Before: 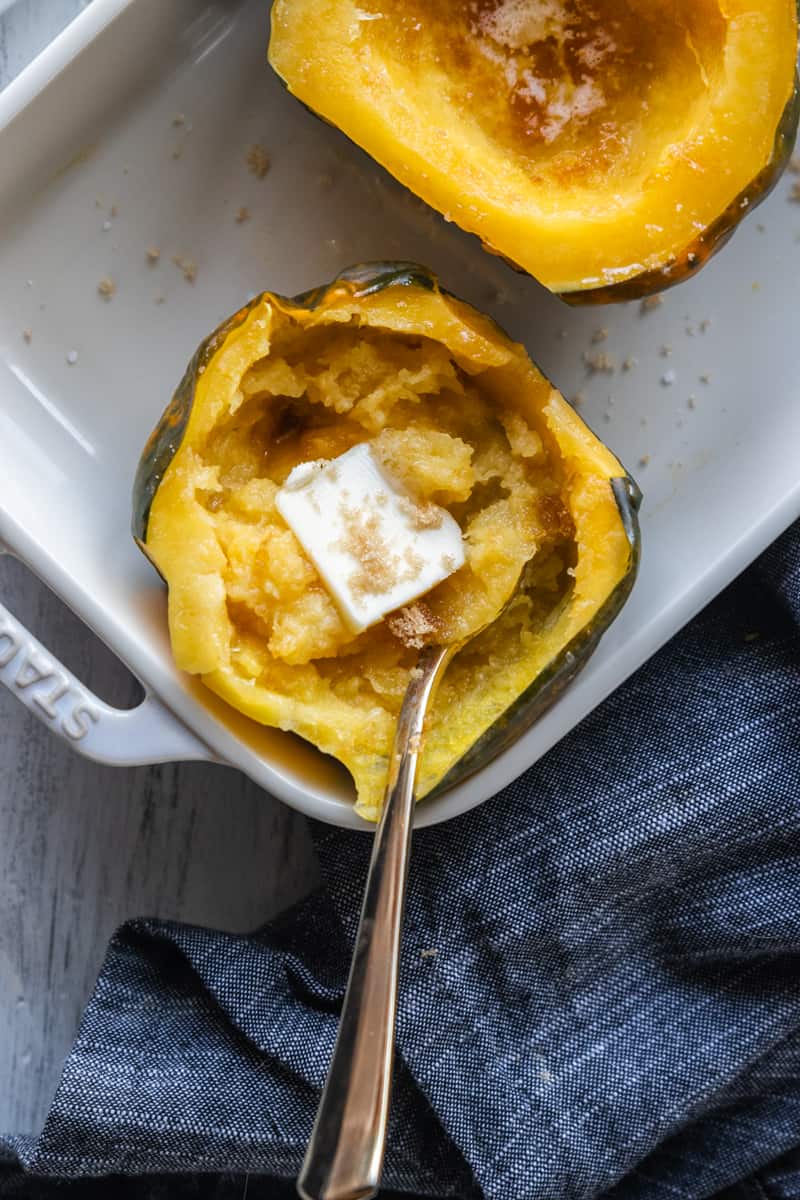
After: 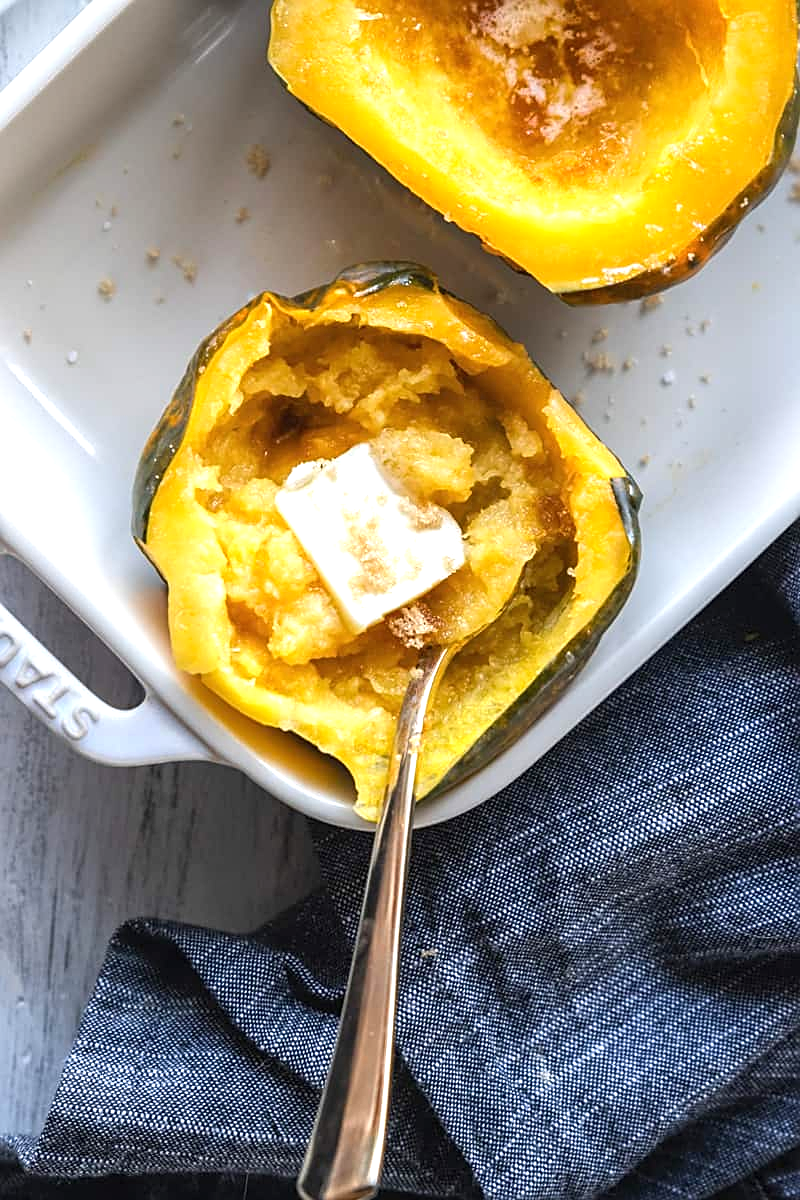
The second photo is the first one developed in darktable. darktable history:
local contrast: mode bilateral grid, contrast 100, coarseness 100, detail 91%, midtone range 0.2
exposure: black level correction 0, exposure 0.7 EV, compensate exposure bias true, compensate highlight preservation false
sharpen: on, module defaults
